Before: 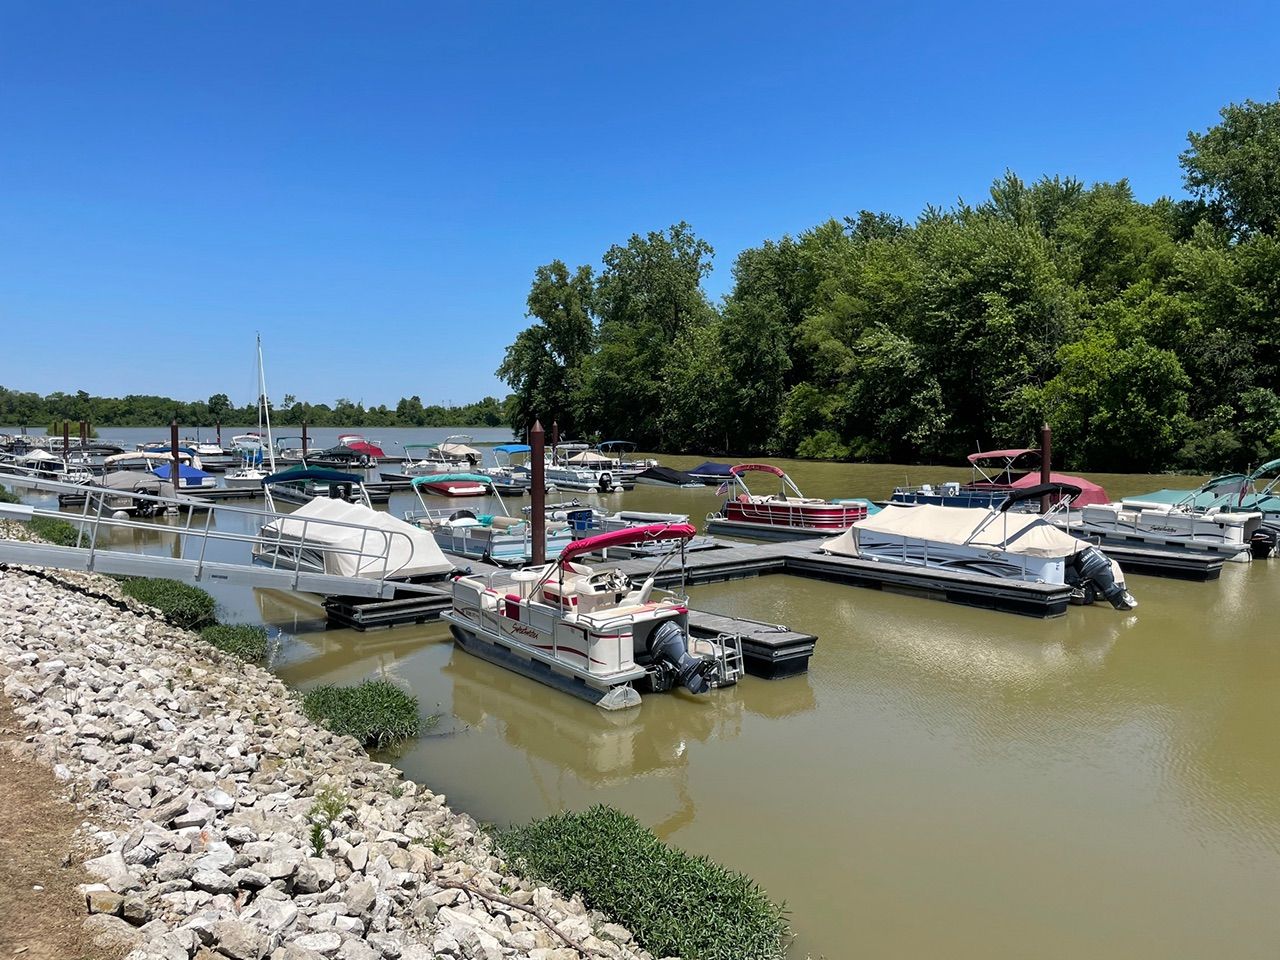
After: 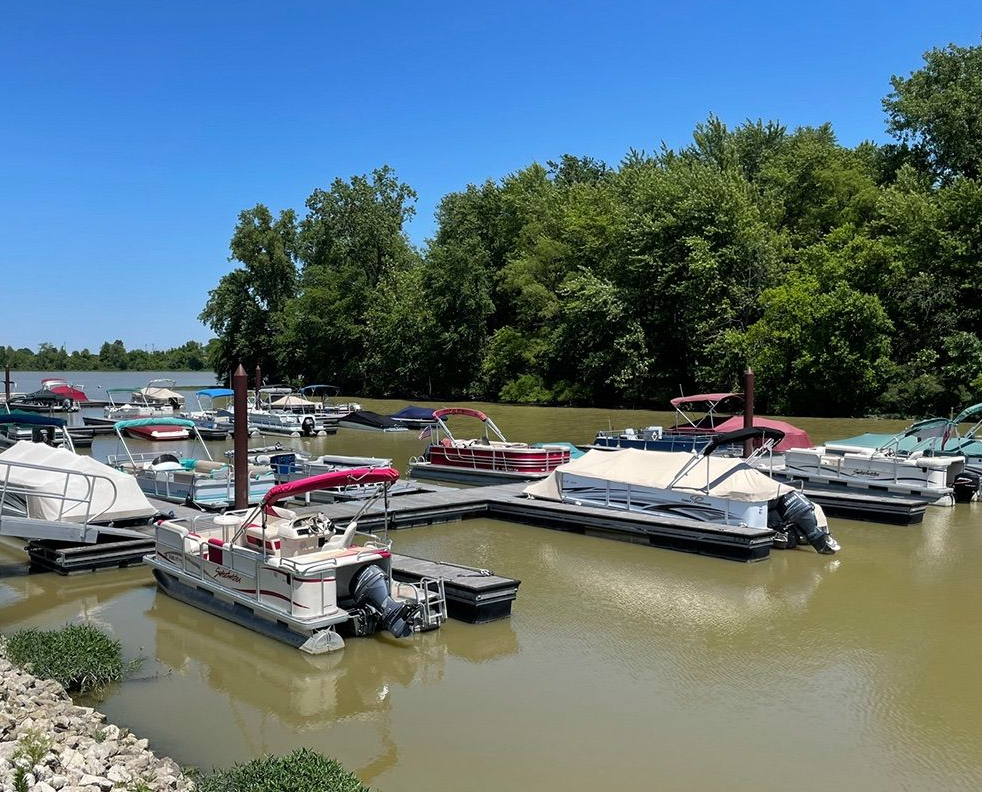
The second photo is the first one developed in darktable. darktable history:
crop: left 23.269%, top 5.872%, bottom 11.577%
